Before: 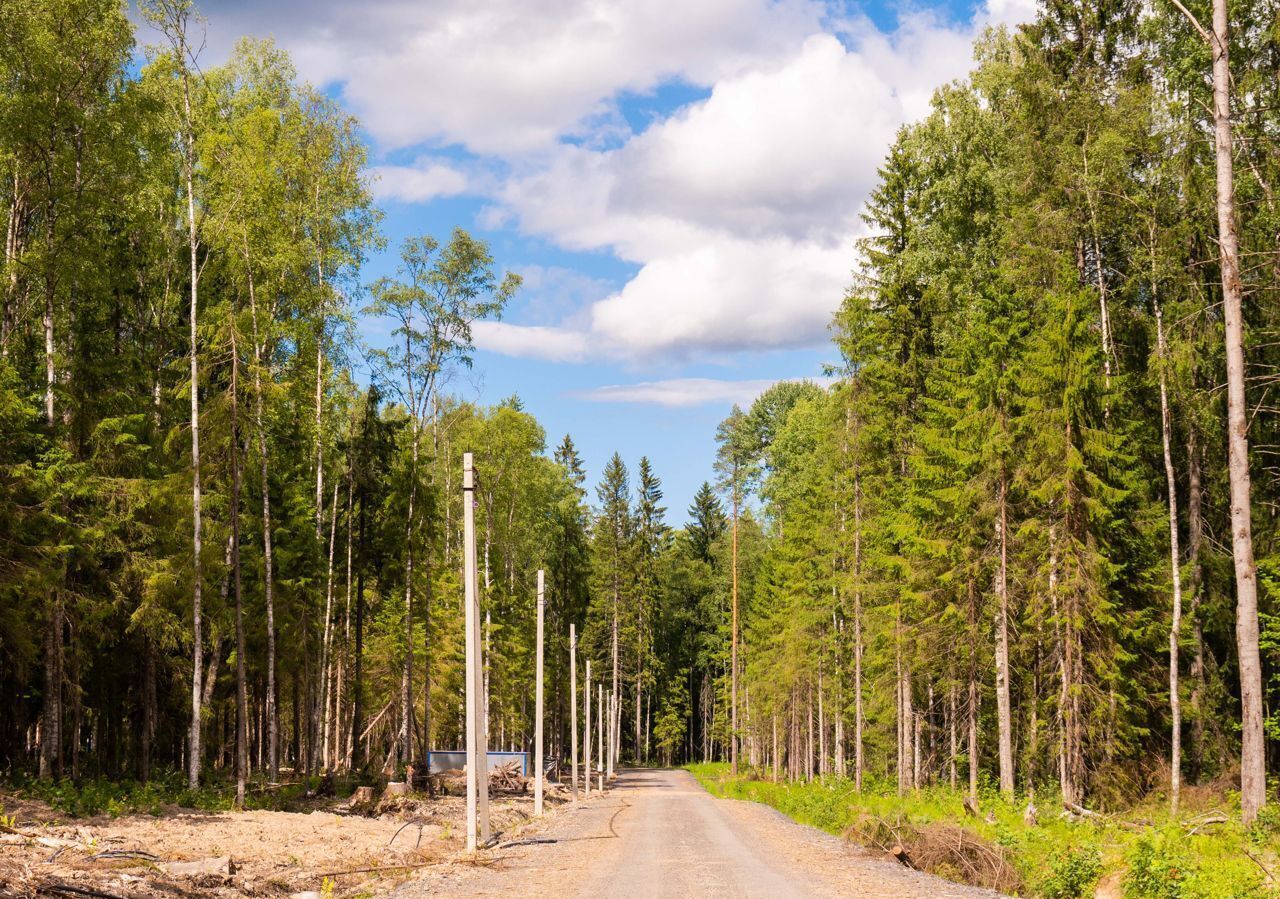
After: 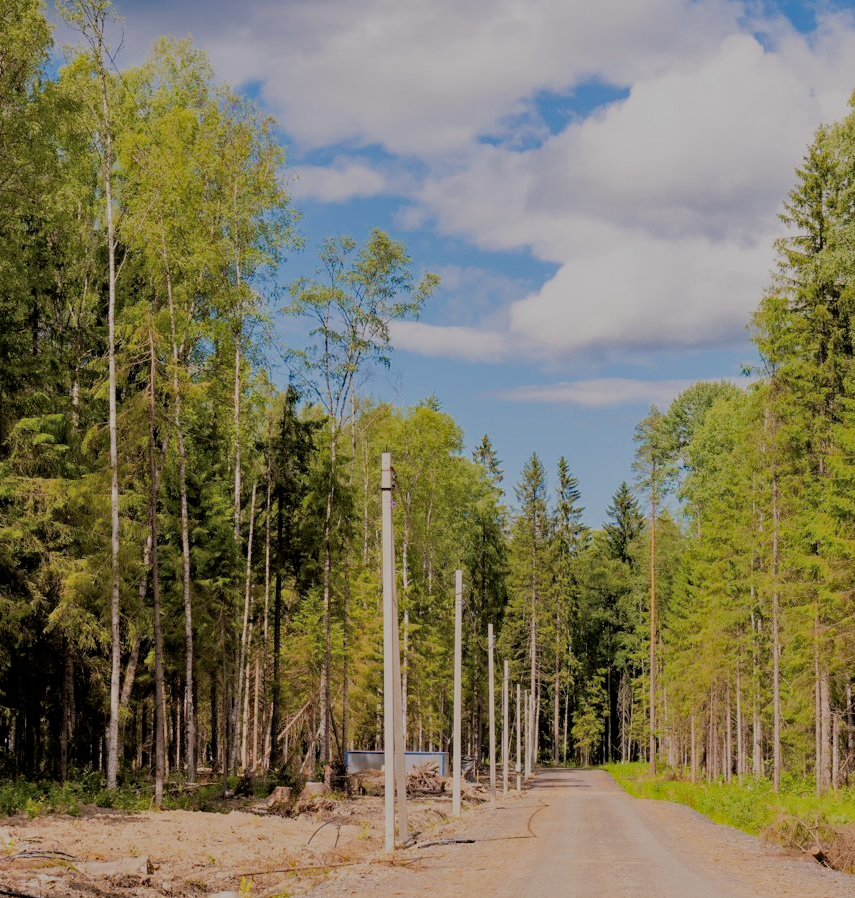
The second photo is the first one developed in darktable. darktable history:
shadows and highlights: shadows 30.92, highlights 0.499, soften with gaussian
crop and rotate: left 6.426%, right 26.713%
haze removal: strength 0.281, distance 0.247, compatibility mode true, adaptive false
filmic rgb: black relative exposure -7.01 EV, white relative exposure 5.96 EV, target black luminance 0%, hardness 2.73, latitude 60.91%, contrast 0.703, highlights saturation mix 10.35%, shadows ↔ highlights balance -0.078%
